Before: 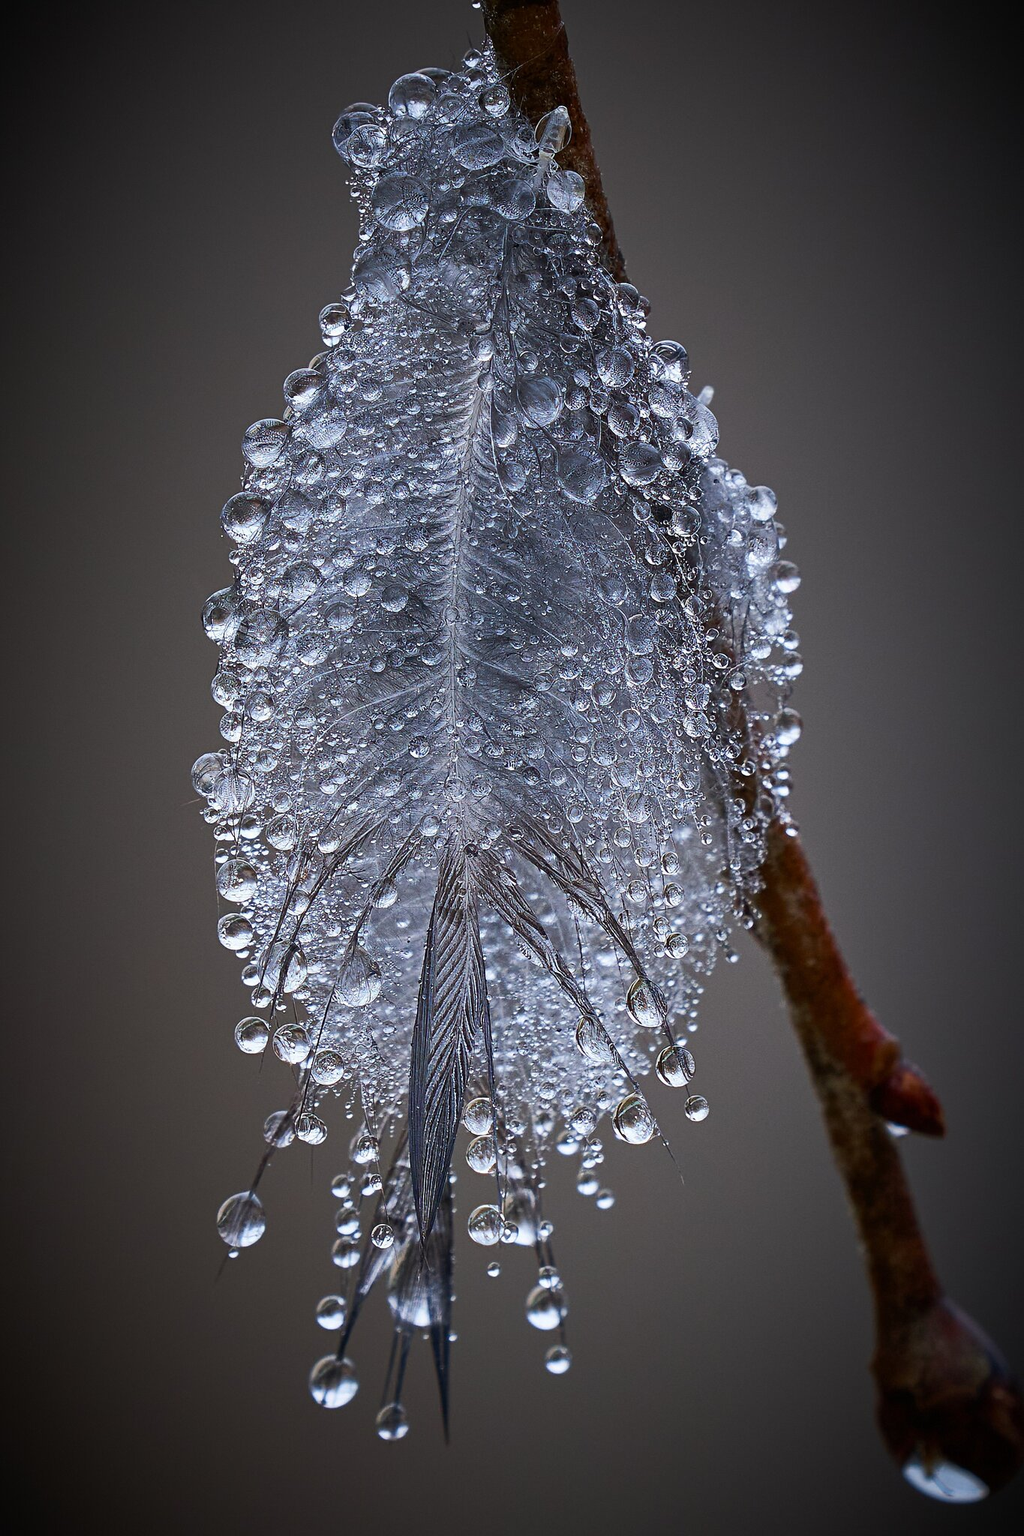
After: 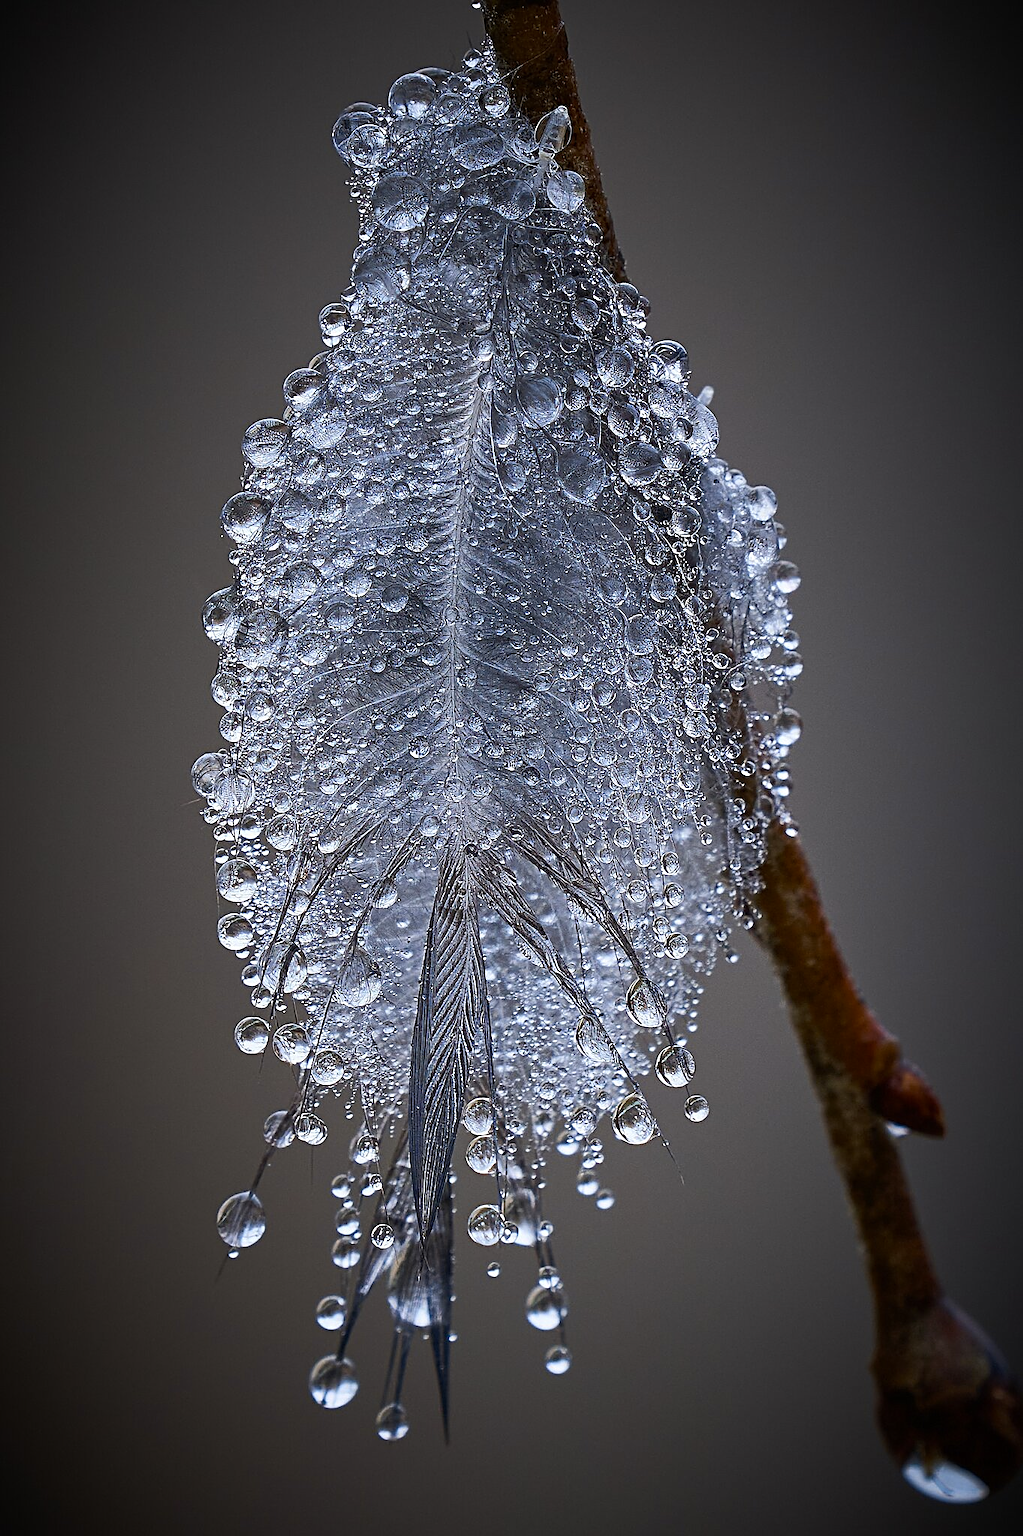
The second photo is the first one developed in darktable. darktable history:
color contrast: green-magenta contrast 0.8, blue-yellow contrast 1.1, unbound 0
sharpen: on, module defaults
